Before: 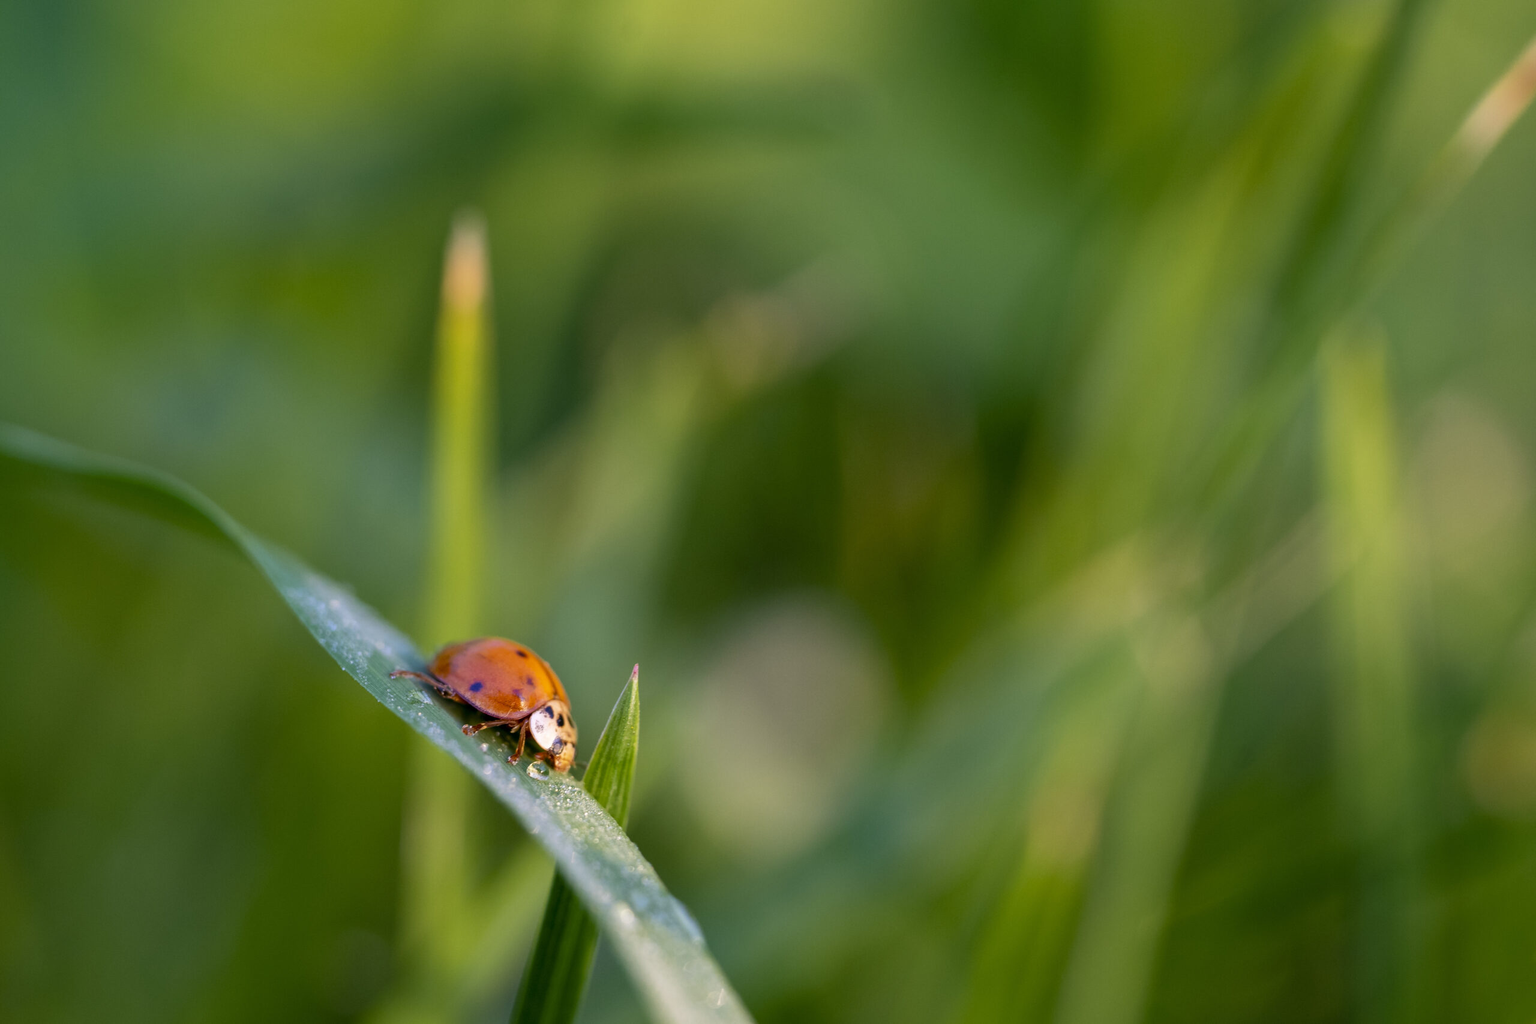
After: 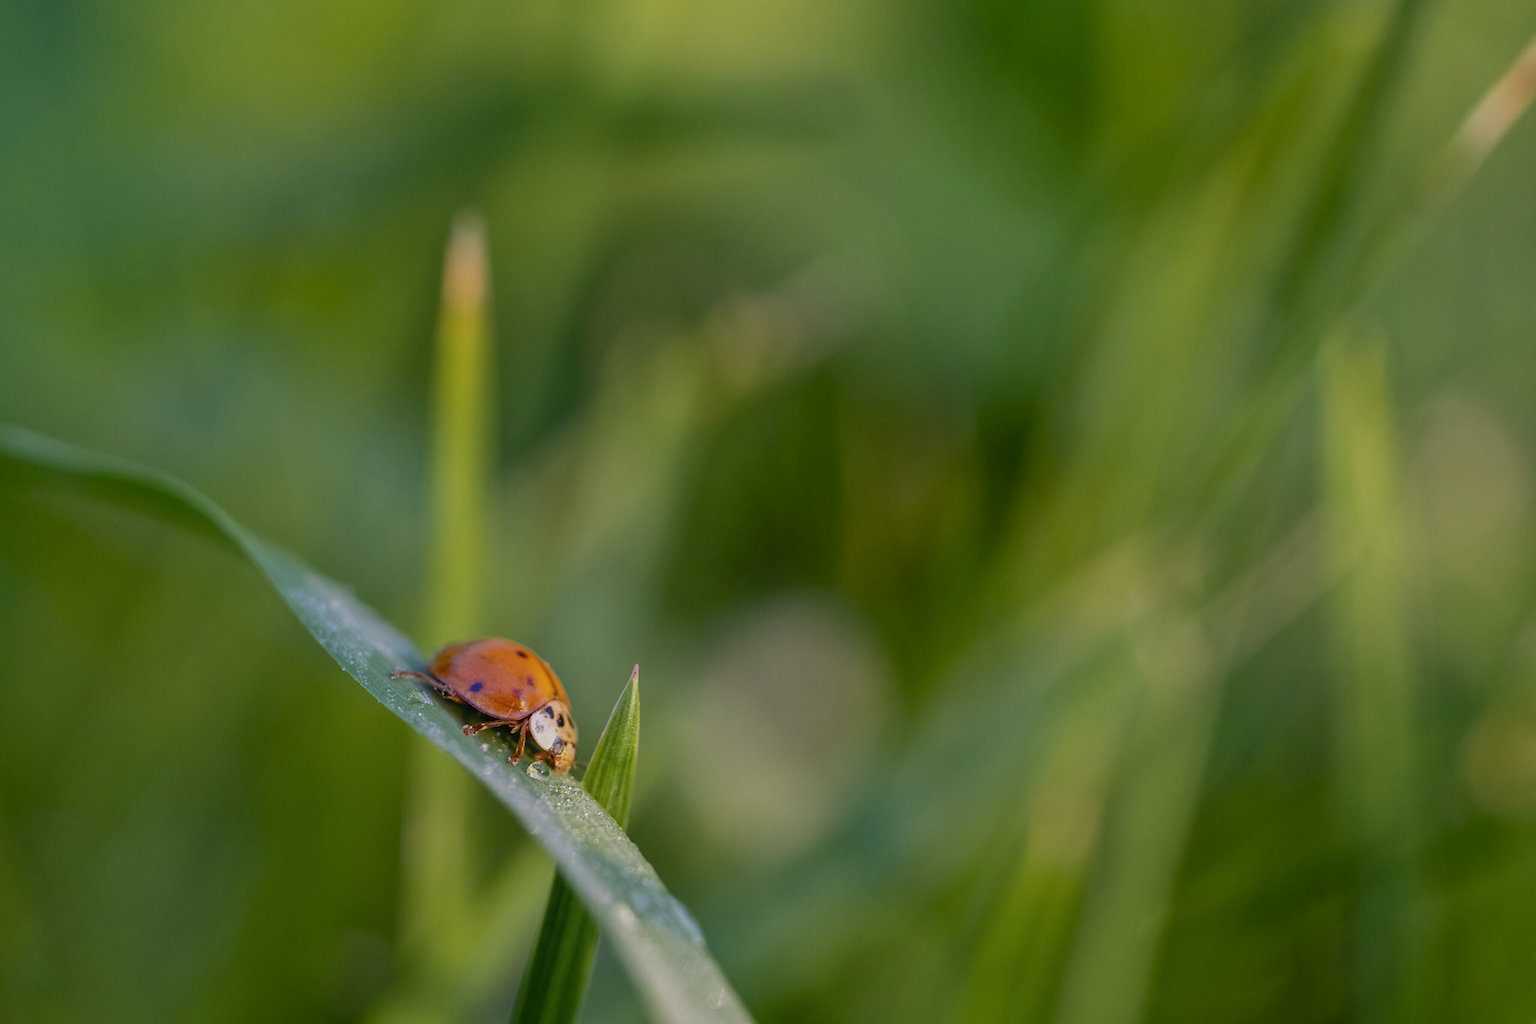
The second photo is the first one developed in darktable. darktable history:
sharpen: radius 1.864, amount 0.398, threshold 1.271
tone equalizer: -8 EV 0.25 EV, -7 EV 0.417 EV, -6 EV 0.417 EV, -5 EV 0.25 EV, -3 EV -0.25 EV, -2 EV -0.417 EV, -1 EV -0.417 EV, +0 EV -0.25 EV, edges refinement/feathering 500, mask exposure compensation -1.57 EV, preserve details guided filter
local contrast: on, module defaults
contrast equalizer: octaves 7, y [[0.6 ×6], [0.55 ×6], [0 ×6], [0 ×6], [0 ×6]], mix -0.36
exposure: exposure -0.151 EV, compensate highlight preservation false
